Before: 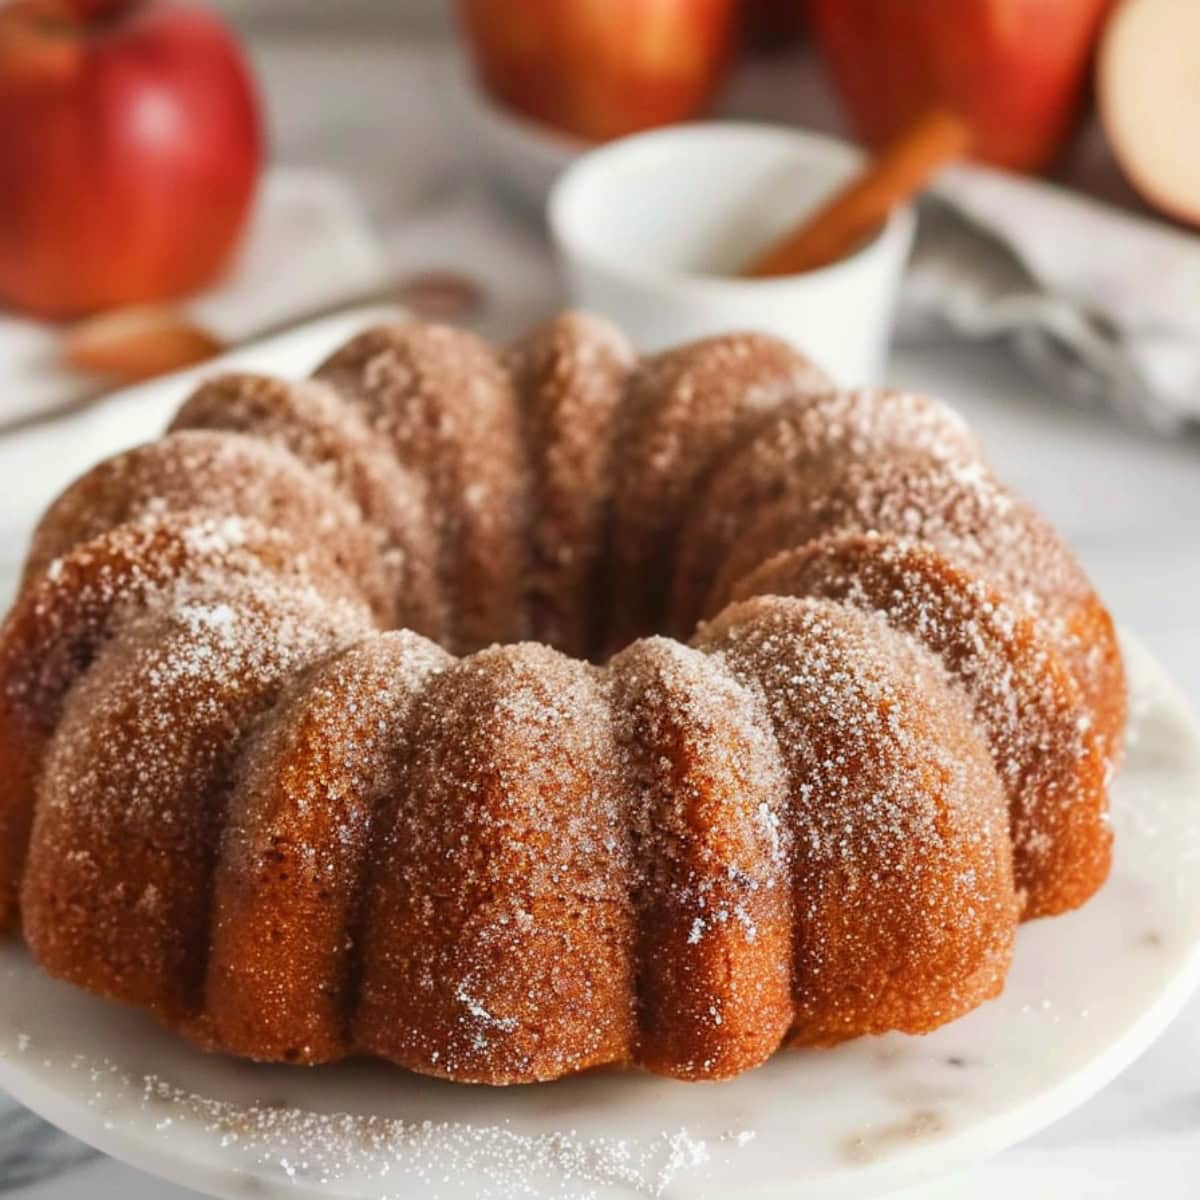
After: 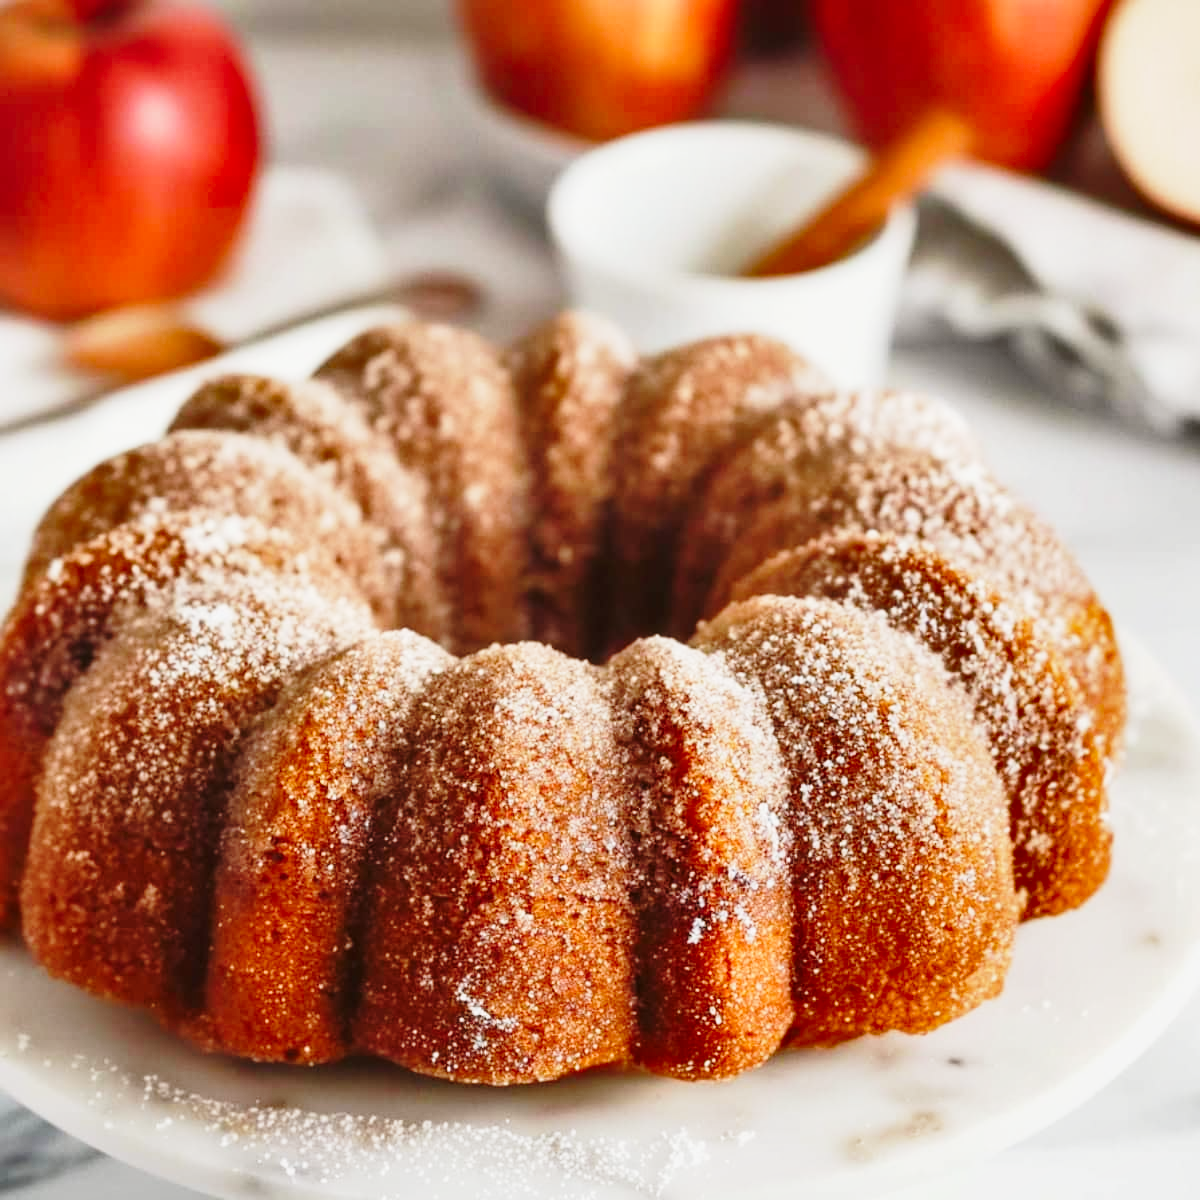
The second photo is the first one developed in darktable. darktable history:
shadows and highlights: shadows 43.75, white point adjustment -1.58, soften with gaussian
base curve: curves: ch0 [(0, 0) (0.028, 0.03) (0.121, 0.232) (0.46, 0.748) (0.859, 0.968) (1, 1)], preserve colors none
